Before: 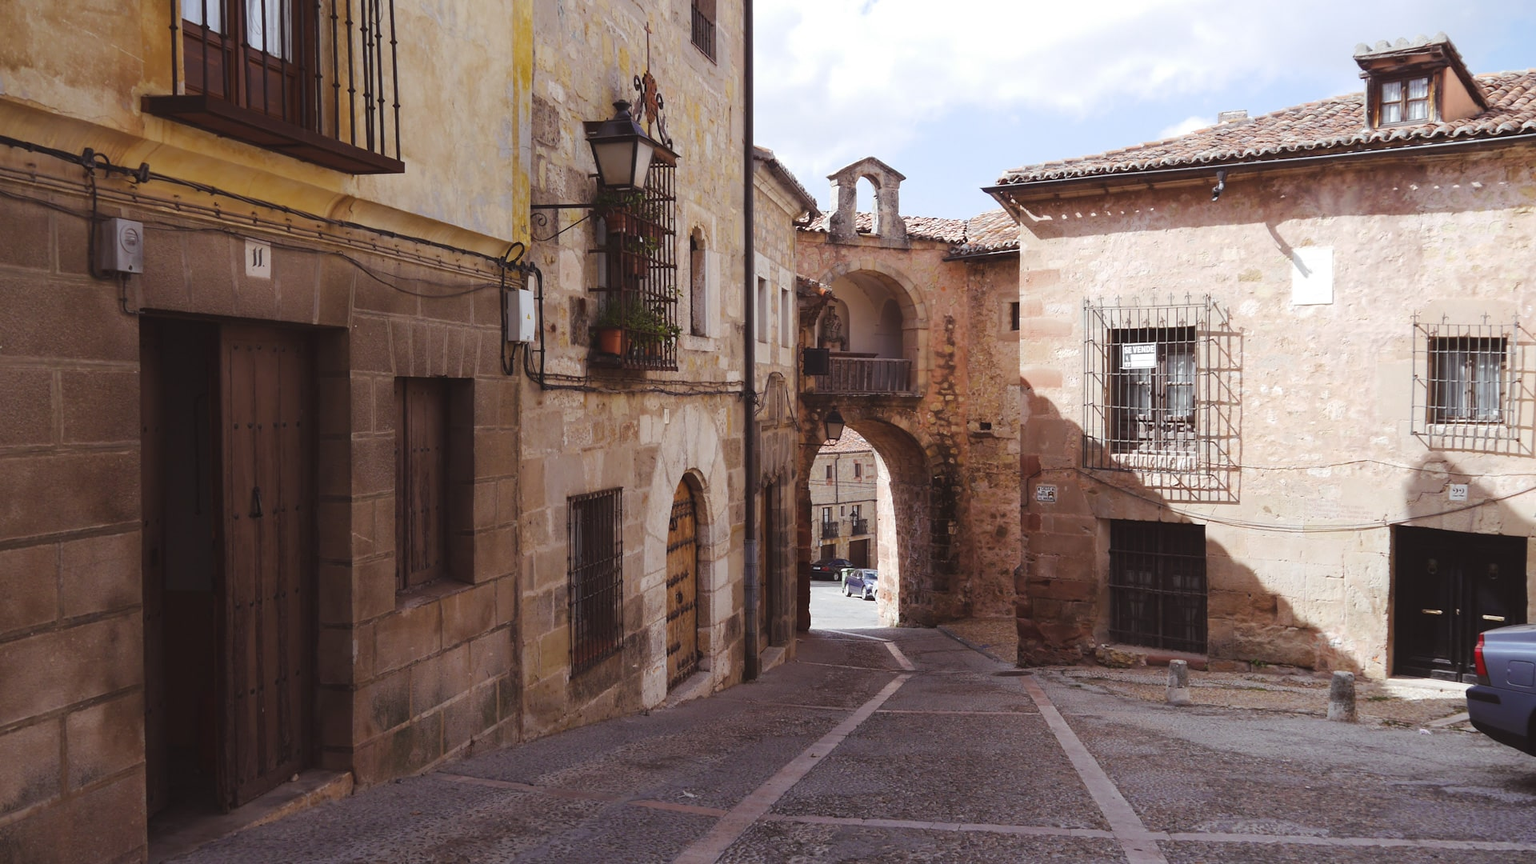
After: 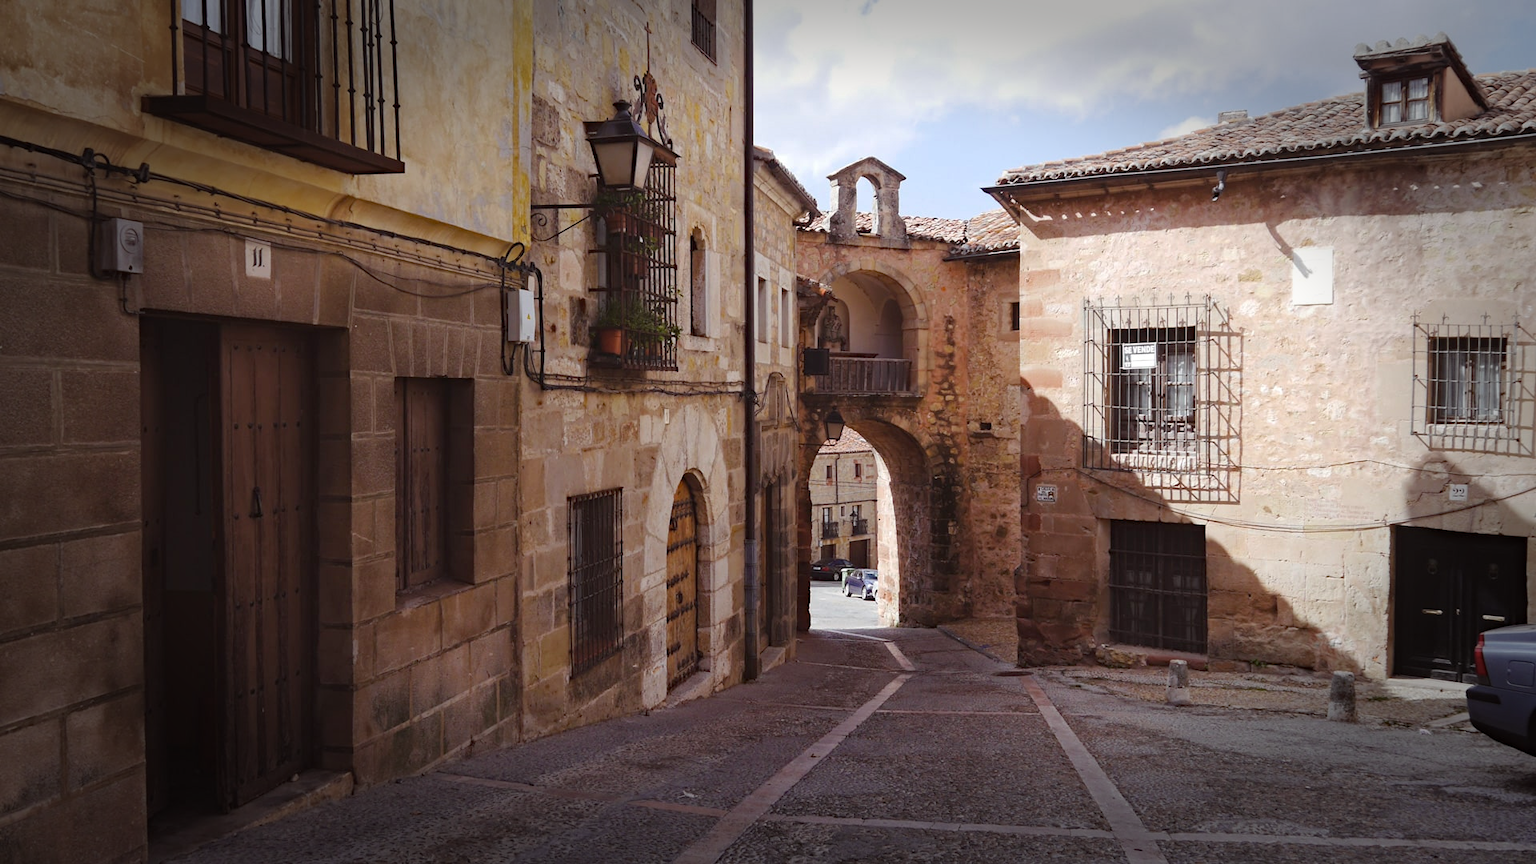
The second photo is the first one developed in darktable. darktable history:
haze removal: strength 0.29, distance 0.25, compatibility mode true, adaptive false
vignetting: fall-off start 66.7%, fall-off radius 39.74%, brightness -0.576, saturation -0.258, automatic ratio true, width/height ratio 0.671, dithering 16-bit output
